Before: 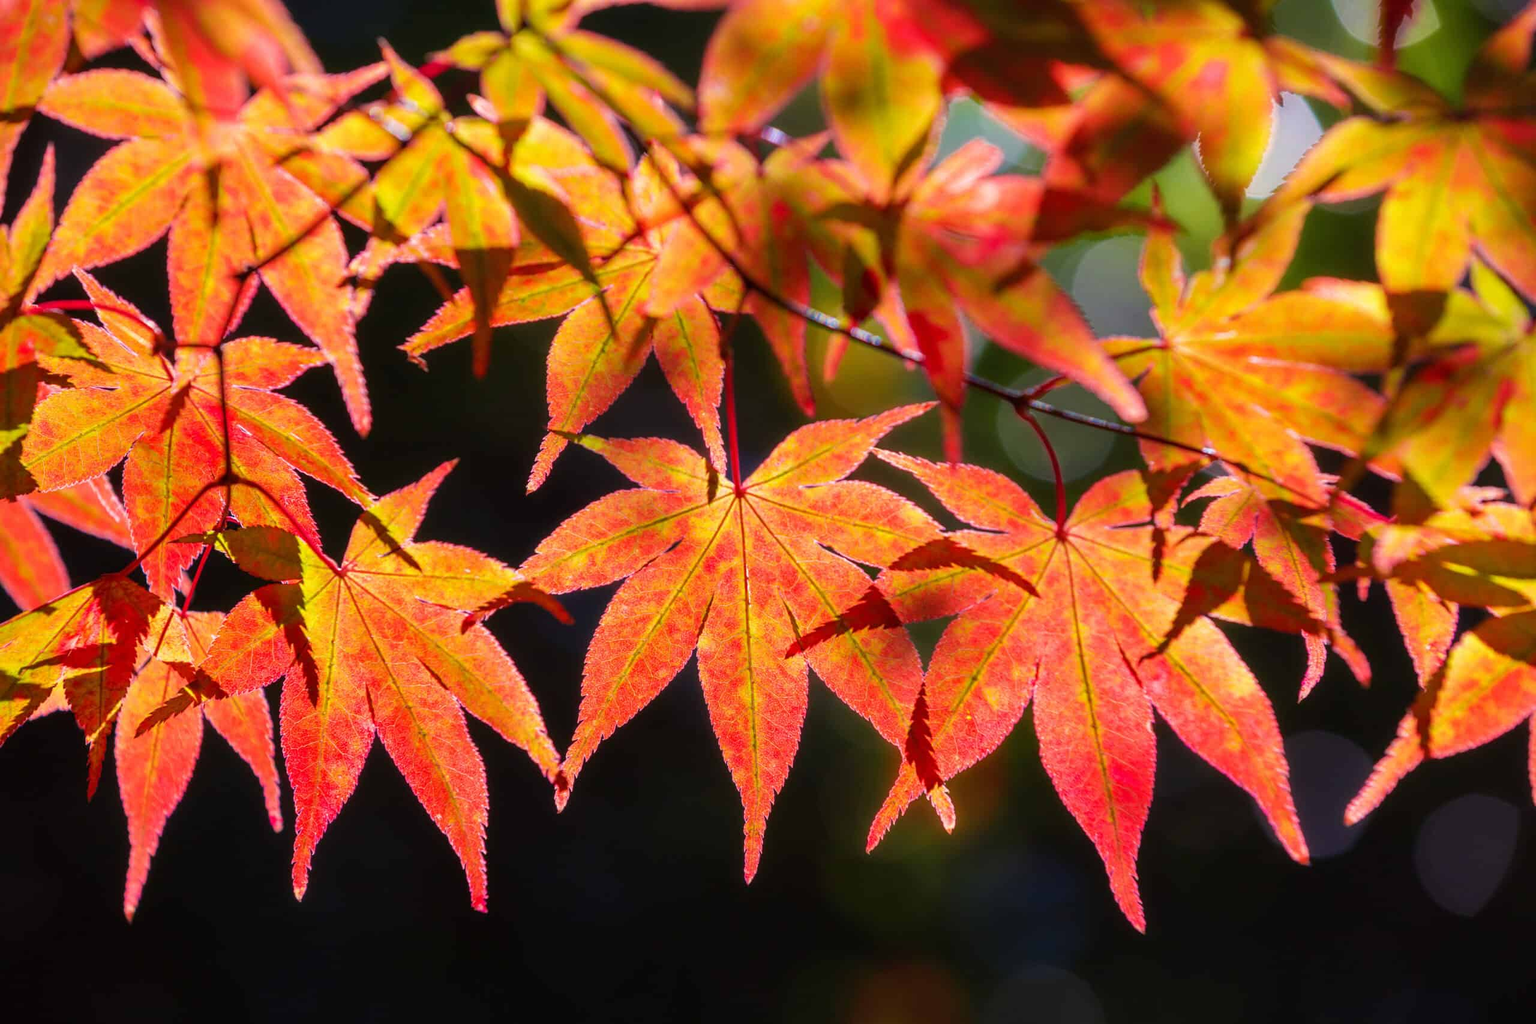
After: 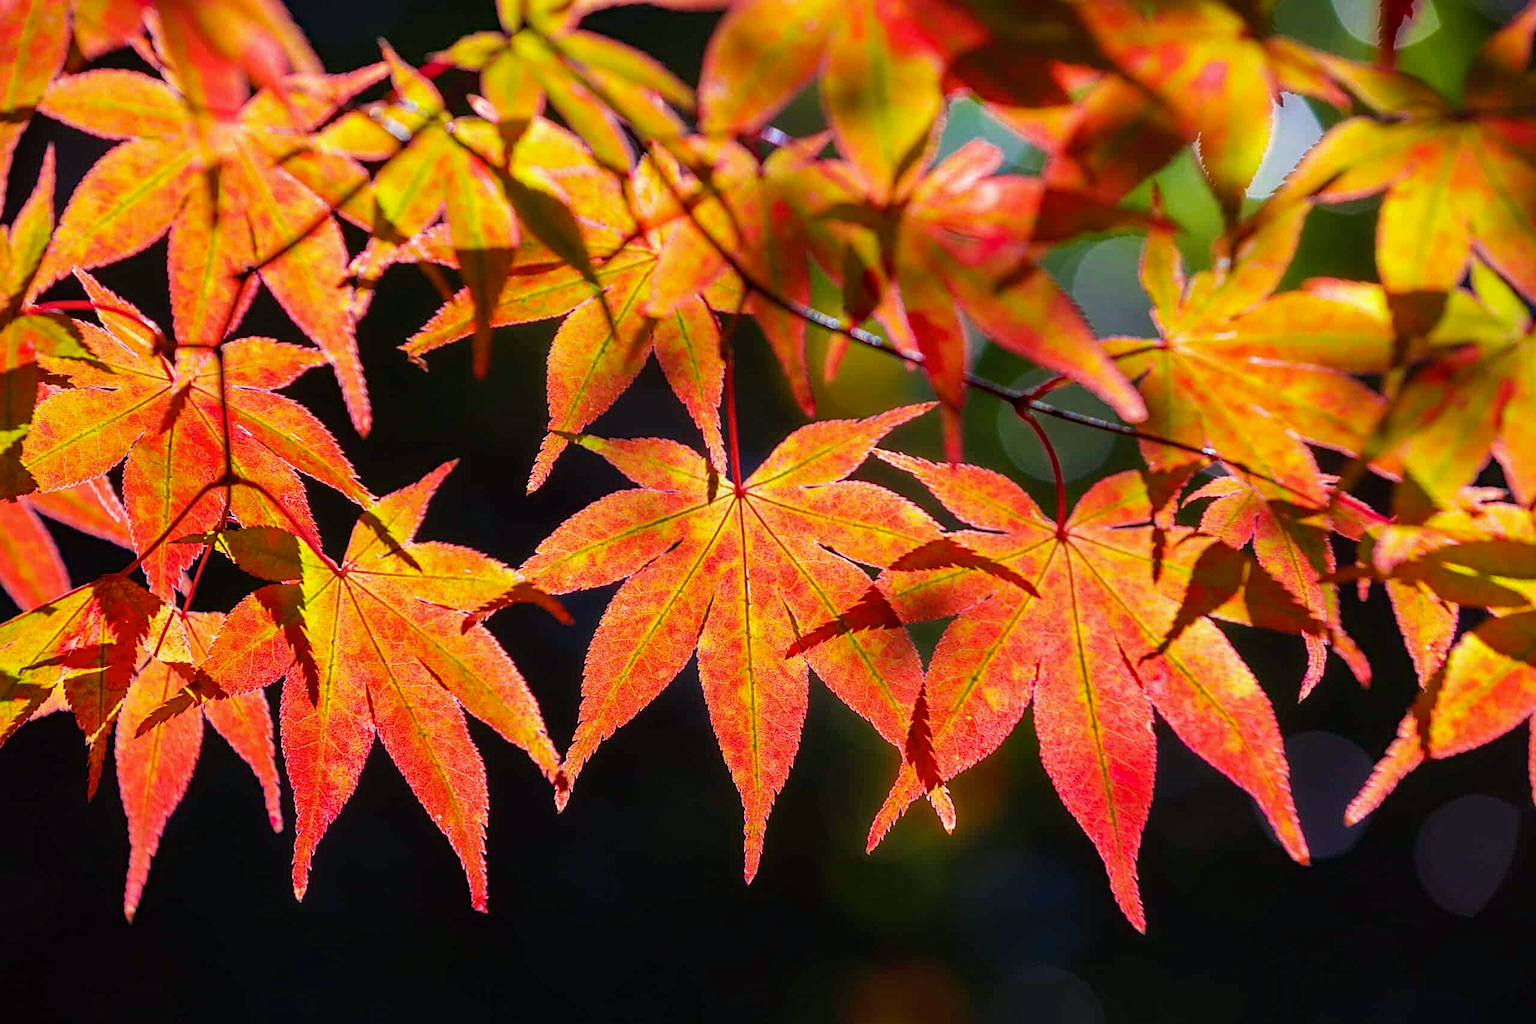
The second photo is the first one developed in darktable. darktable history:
color correction: highlights a* -4.73, highlights b* 5.06, saturation 0.97
haze removal: strength 0.29, distance 0.25, compatibility mode true, adaptive false
sharpen: on, module defaults
